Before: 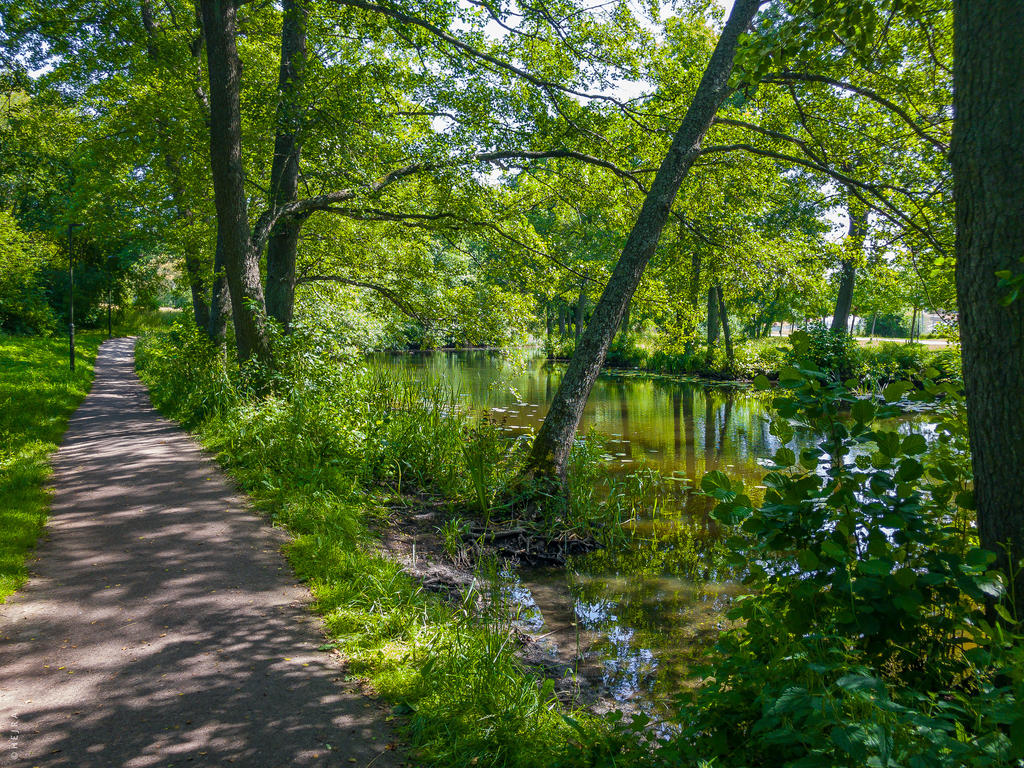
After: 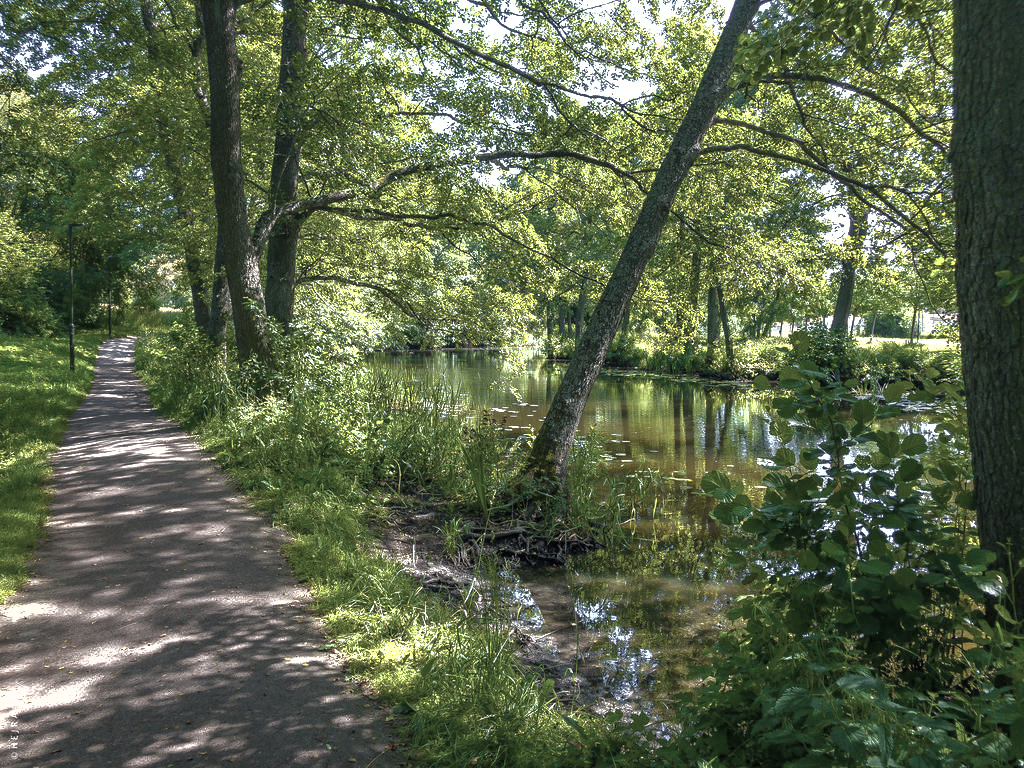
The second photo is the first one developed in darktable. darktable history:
exposure: black level correction 0, exposure 1 EV, compensate exposure bias true, compensate highlight preservation false
shadows and highlights: radius 125.46, shadows 21.19, highlights -21.19, low approximation 0.01
base curve: curves: ch0 [(0, 0) (0.826, 0.587) (1, 1)]
color correction: saturation 0.57
